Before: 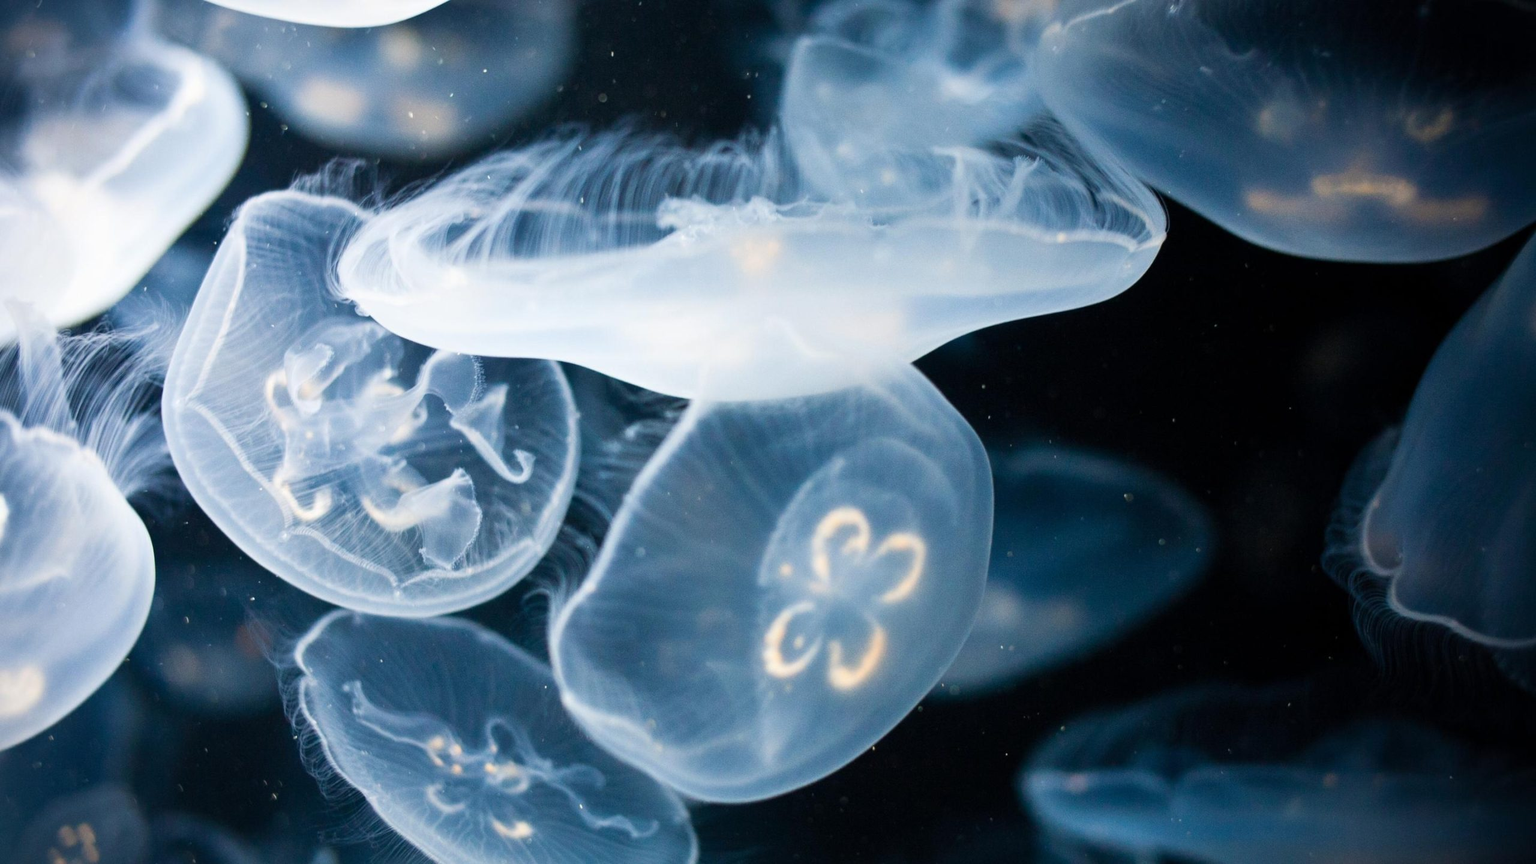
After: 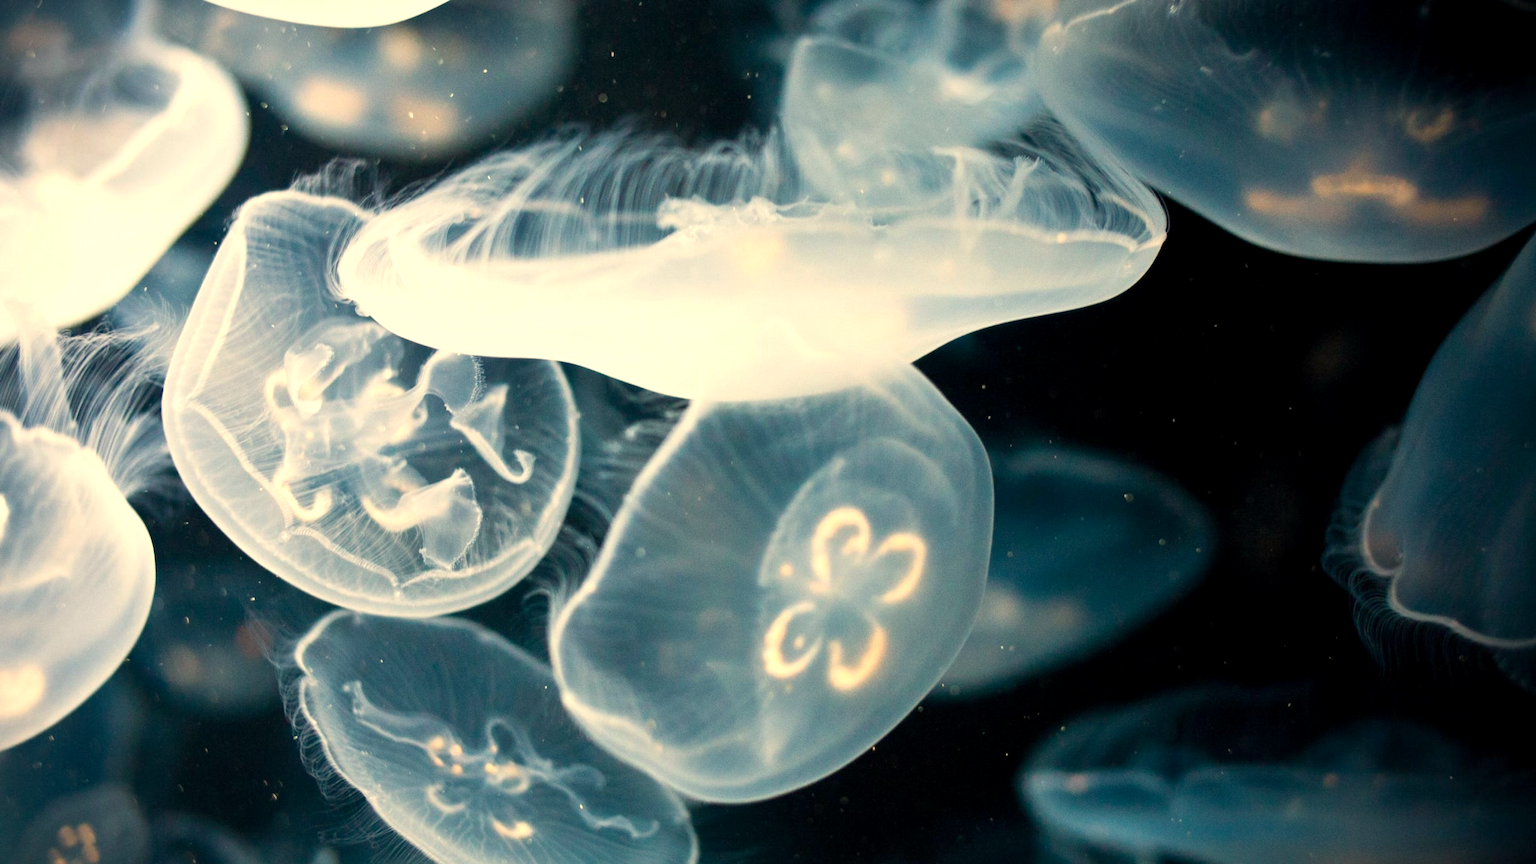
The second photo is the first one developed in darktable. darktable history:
white balance: red 1.138, green 0.996, blue 0.812
exposure: black level correction 0.001, exposure 0.3 EV, compensate highlight preservation false
